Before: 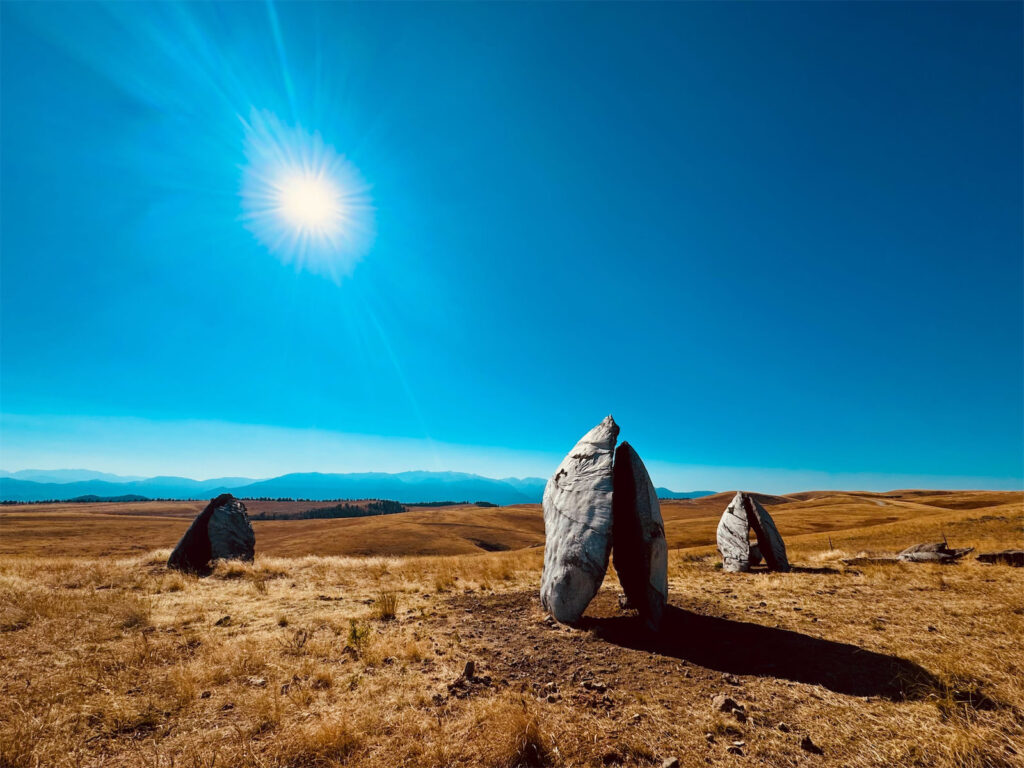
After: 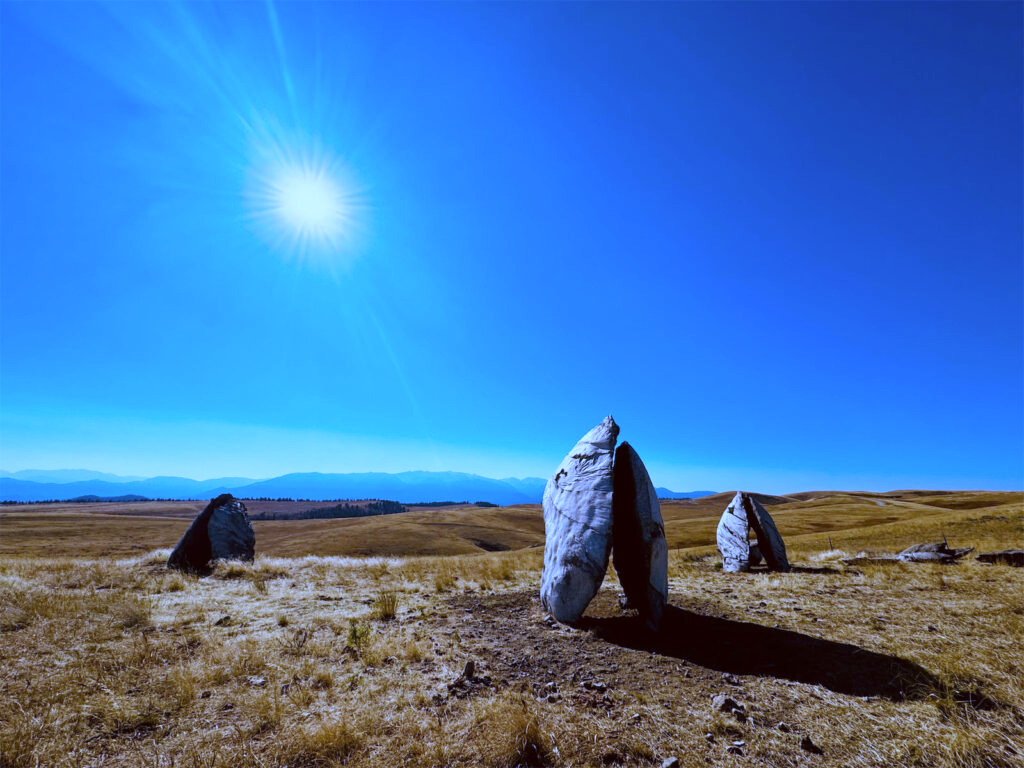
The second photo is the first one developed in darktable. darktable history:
white balance: red 0.766, blue 1.537
color correction: highlights a* 3.12, highlights b* -1.55, shadows a* -0.101, shadows b* 2.52, saturation 0.98
